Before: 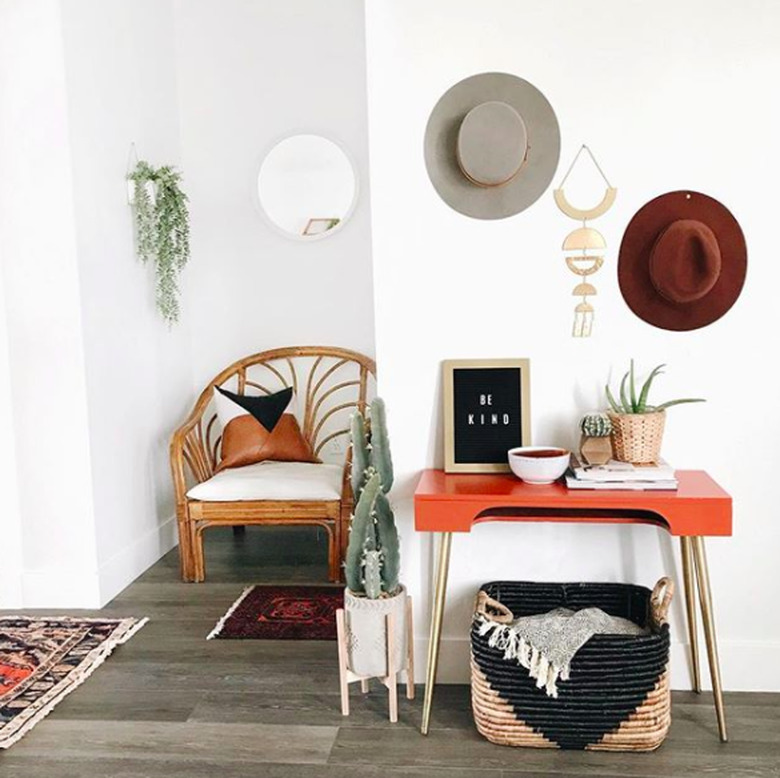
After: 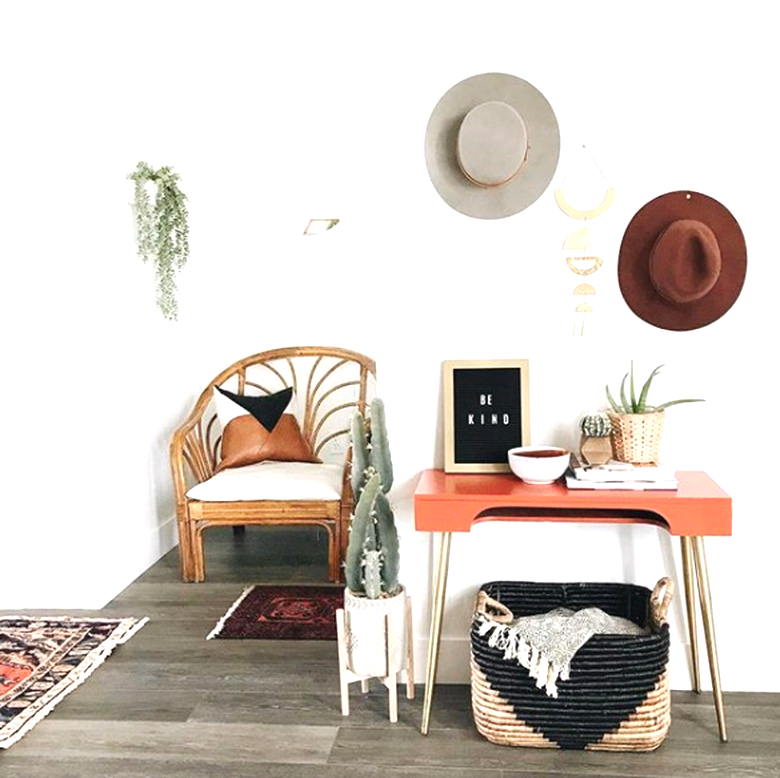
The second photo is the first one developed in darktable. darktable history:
exposure: exposure 0.603 EV, compensate exposure bias true, compensate highlight preservation false
color zones: curves: ch0 [(0.25, 0.5) (0.636, 0.25) (0.75, 0.5)]
